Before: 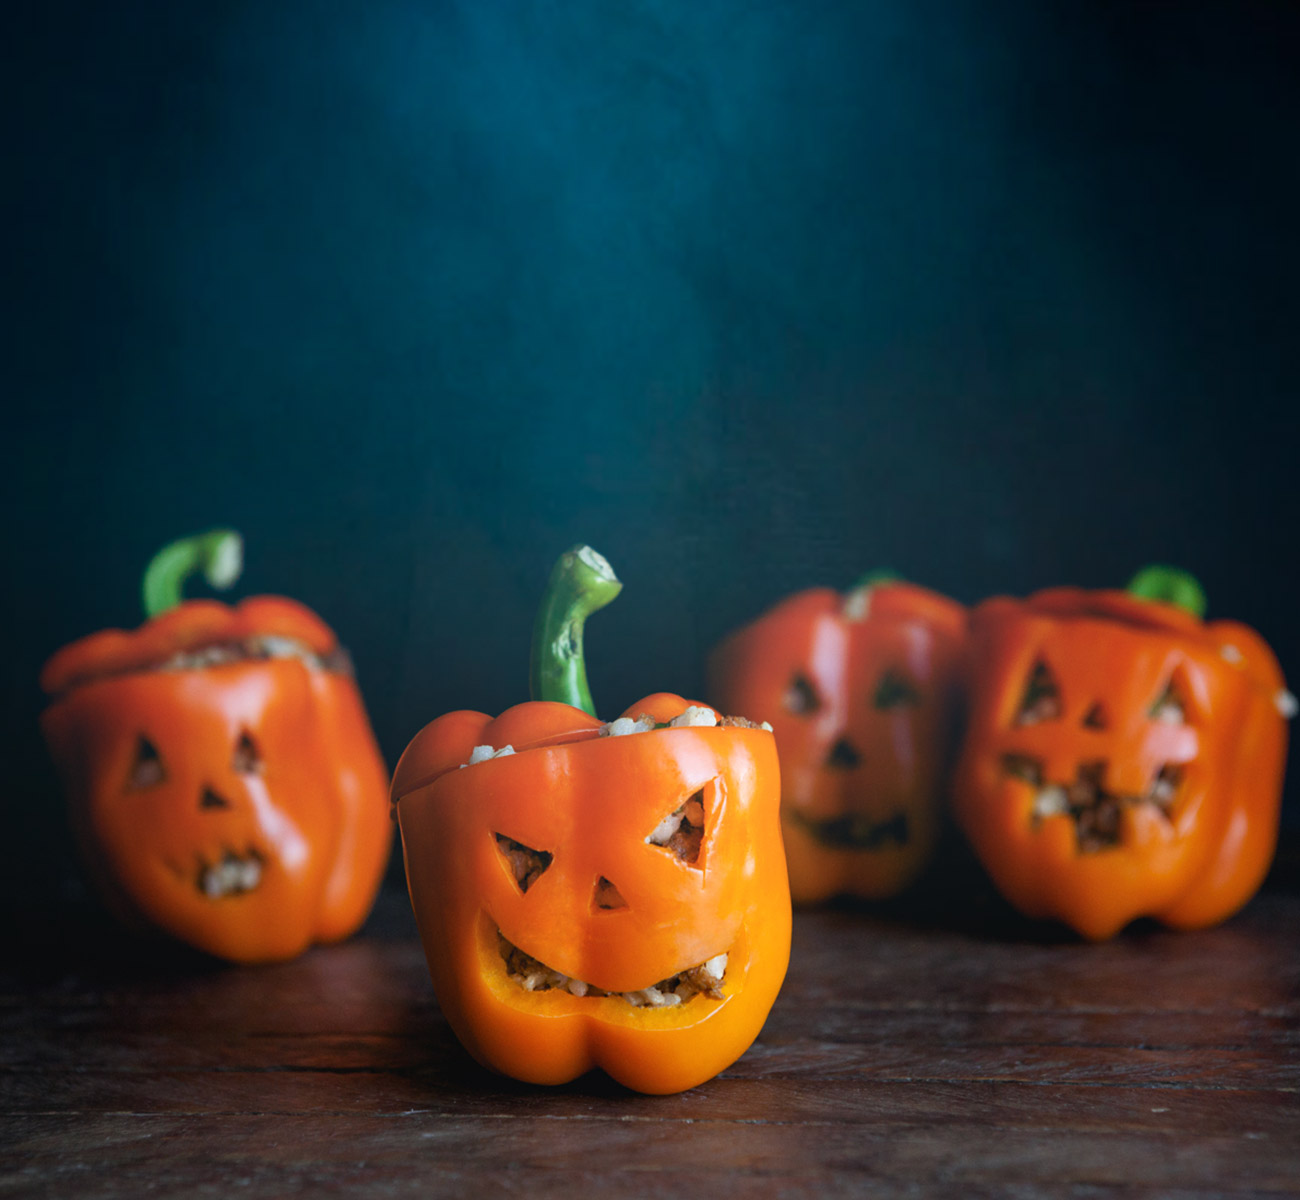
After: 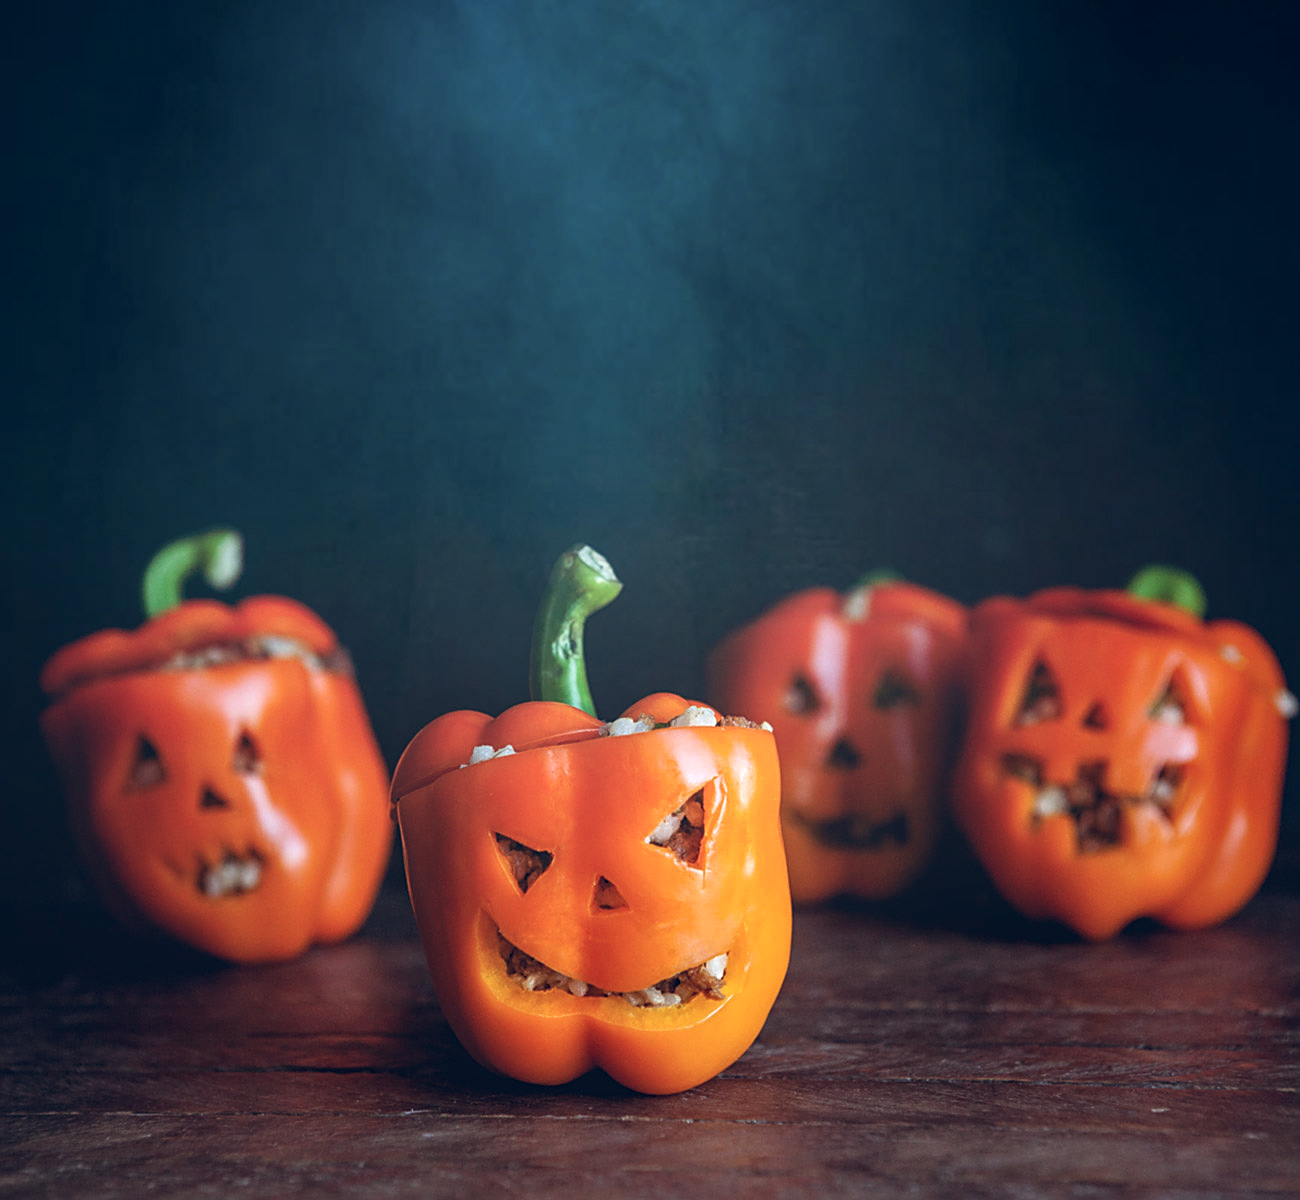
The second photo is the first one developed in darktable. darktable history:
color balance rgb: shadows lift › chroma 9.92%, shadows lift › hue 45.12°, power › luminance 3.26%, power › hue 231.93°, global offset › luminance 0.4%, global offset › chroma 0.21%, global offset › hue 255.02°
sharpen: on, module defaults
local contrast: on, module defaults
